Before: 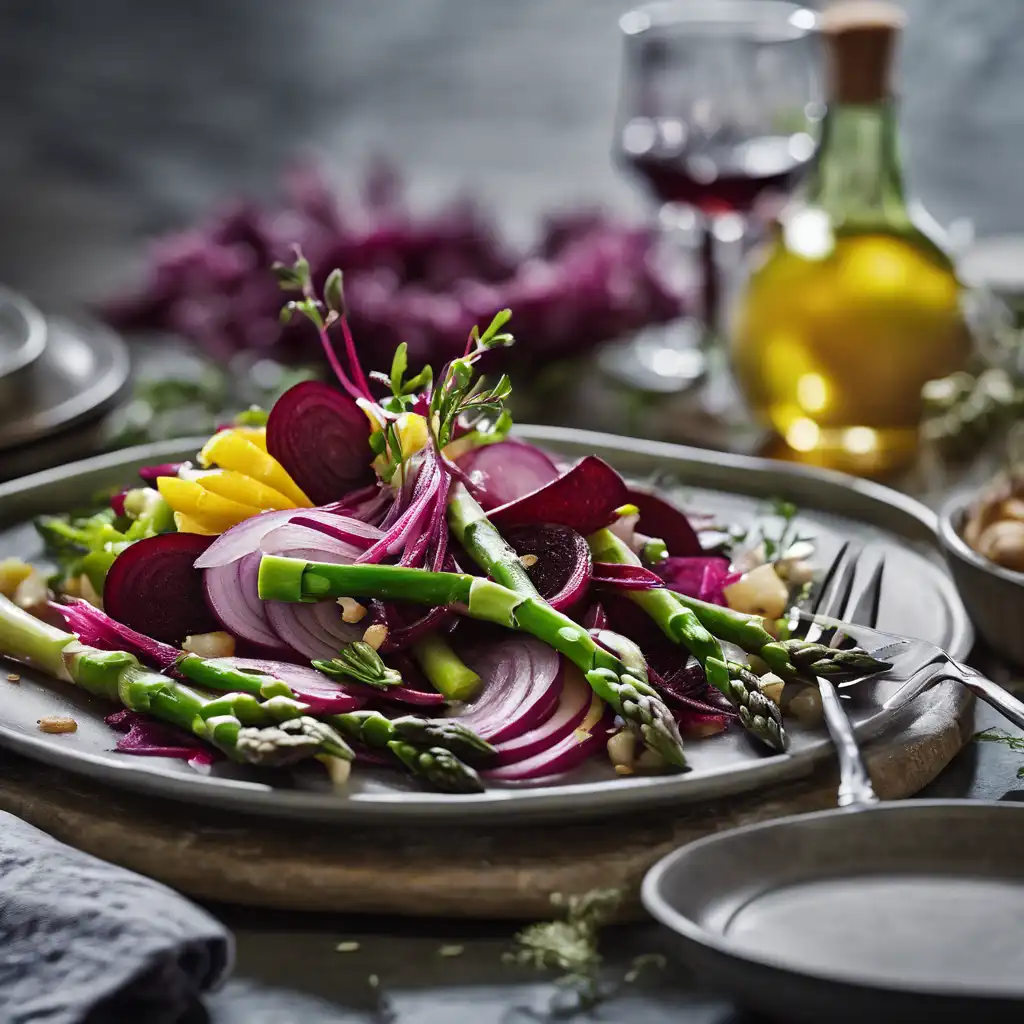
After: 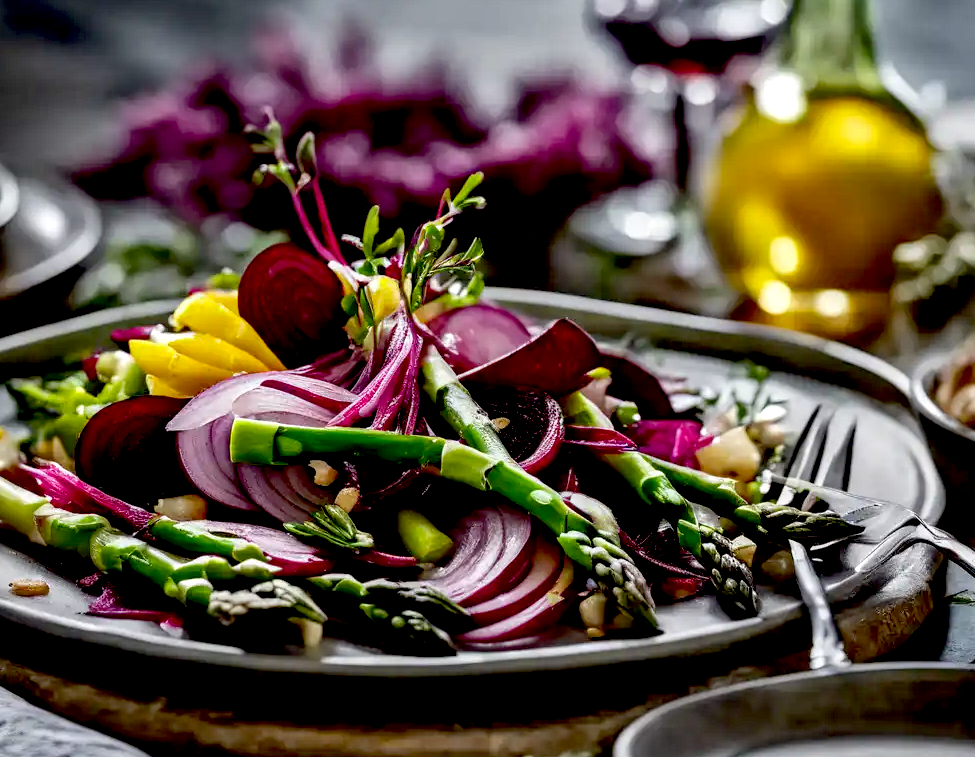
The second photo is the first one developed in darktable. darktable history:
local contrast: on, module defaults
crop and rotate: left 2.788%, top 13.416%, right 1.933%, bottom 12.572%
exposure: black level correction 0.032, exposure 0.311 EV, compensate highlight preservation false
